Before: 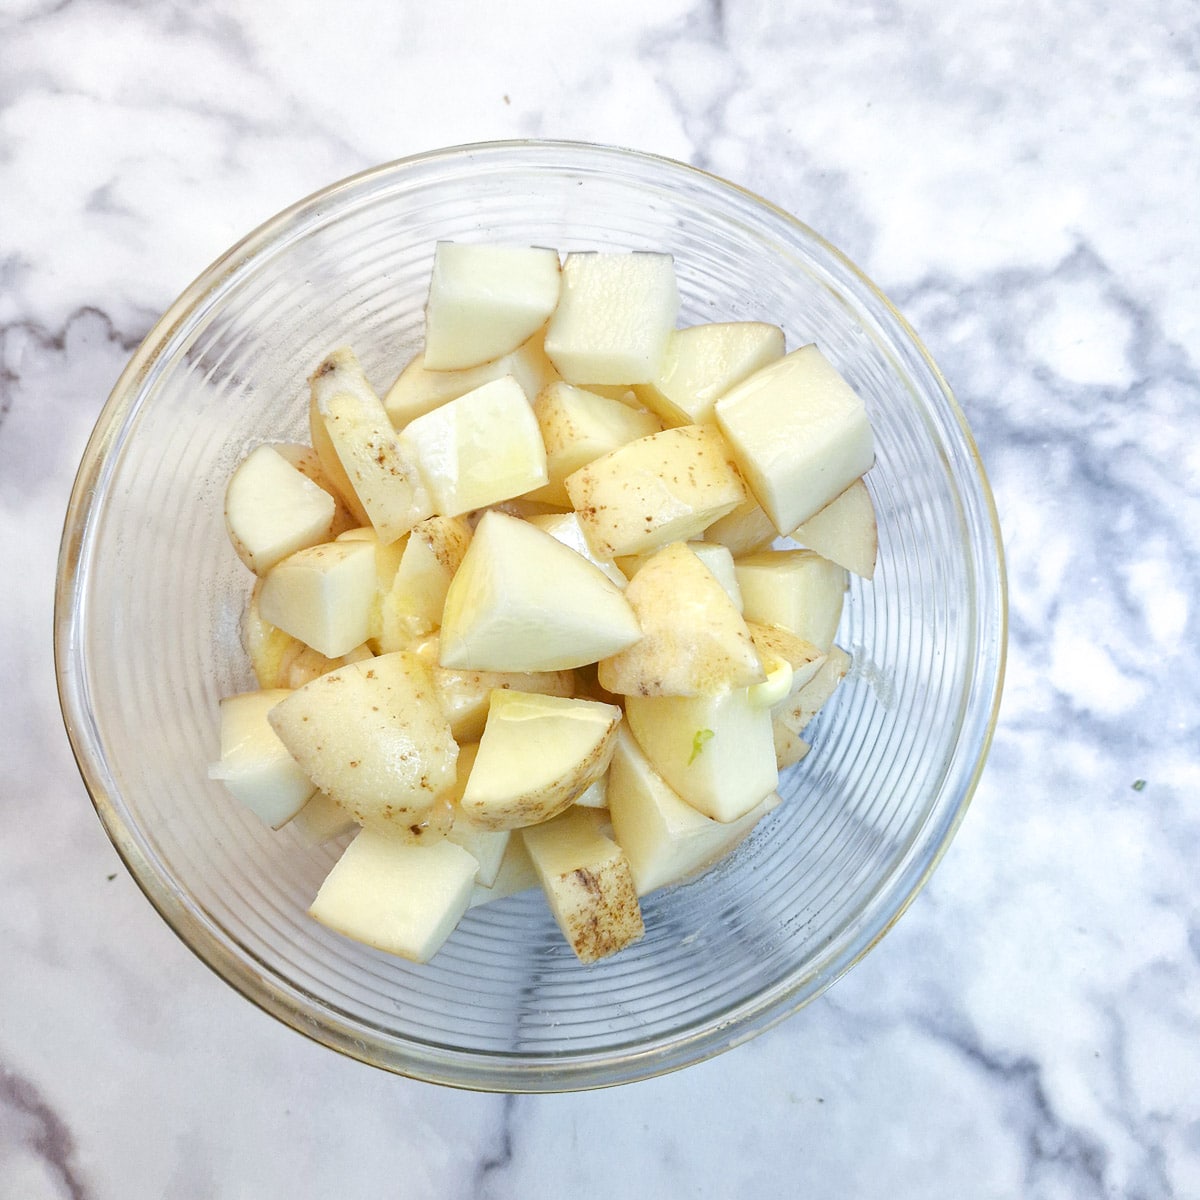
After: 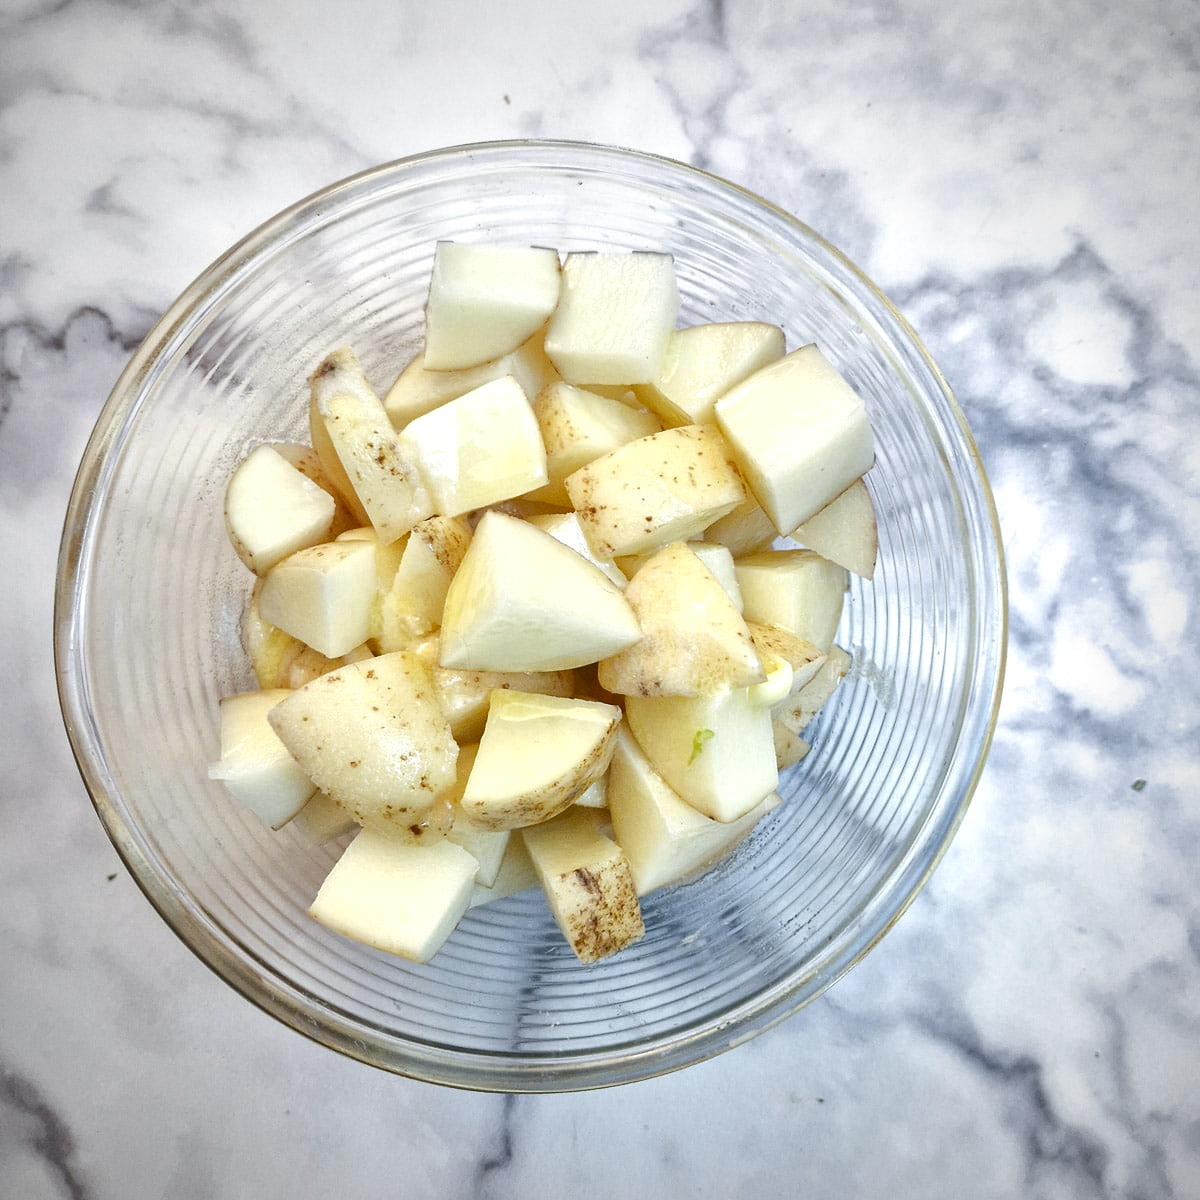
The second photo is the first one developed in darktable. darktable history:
vignetting: fall-off start 67.44%, fall-off radius 68.52%, automatic ratio true
local contrast: mode bilateral grid, contrast 25, coarseness 60, detail 152%, midtone range 0.2
